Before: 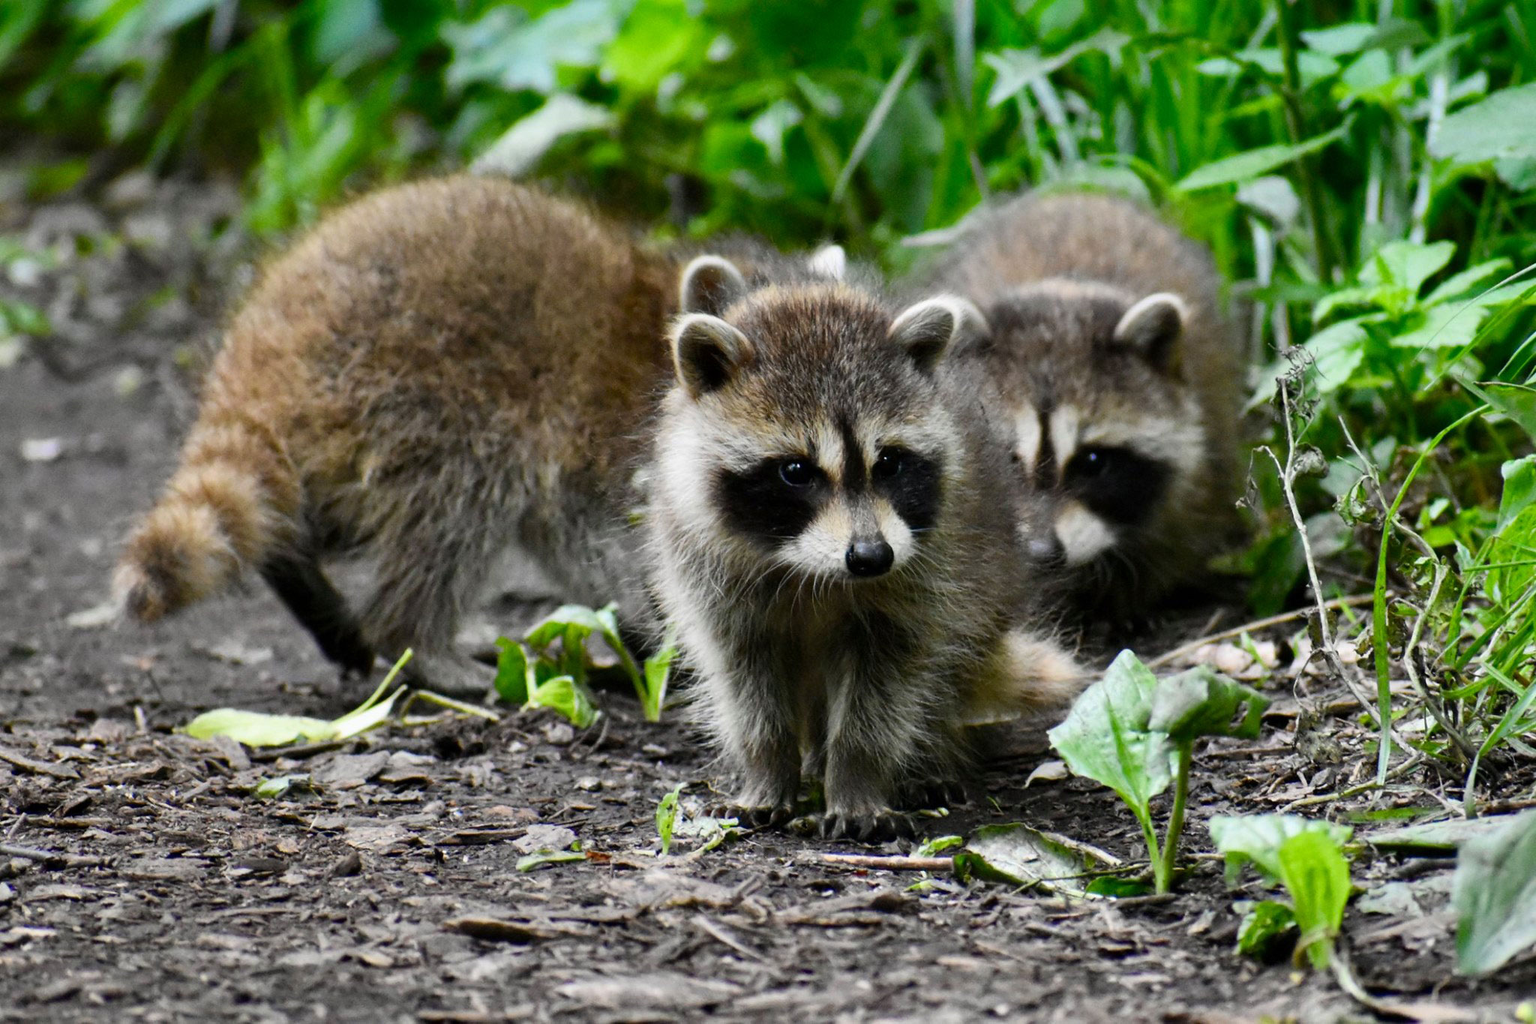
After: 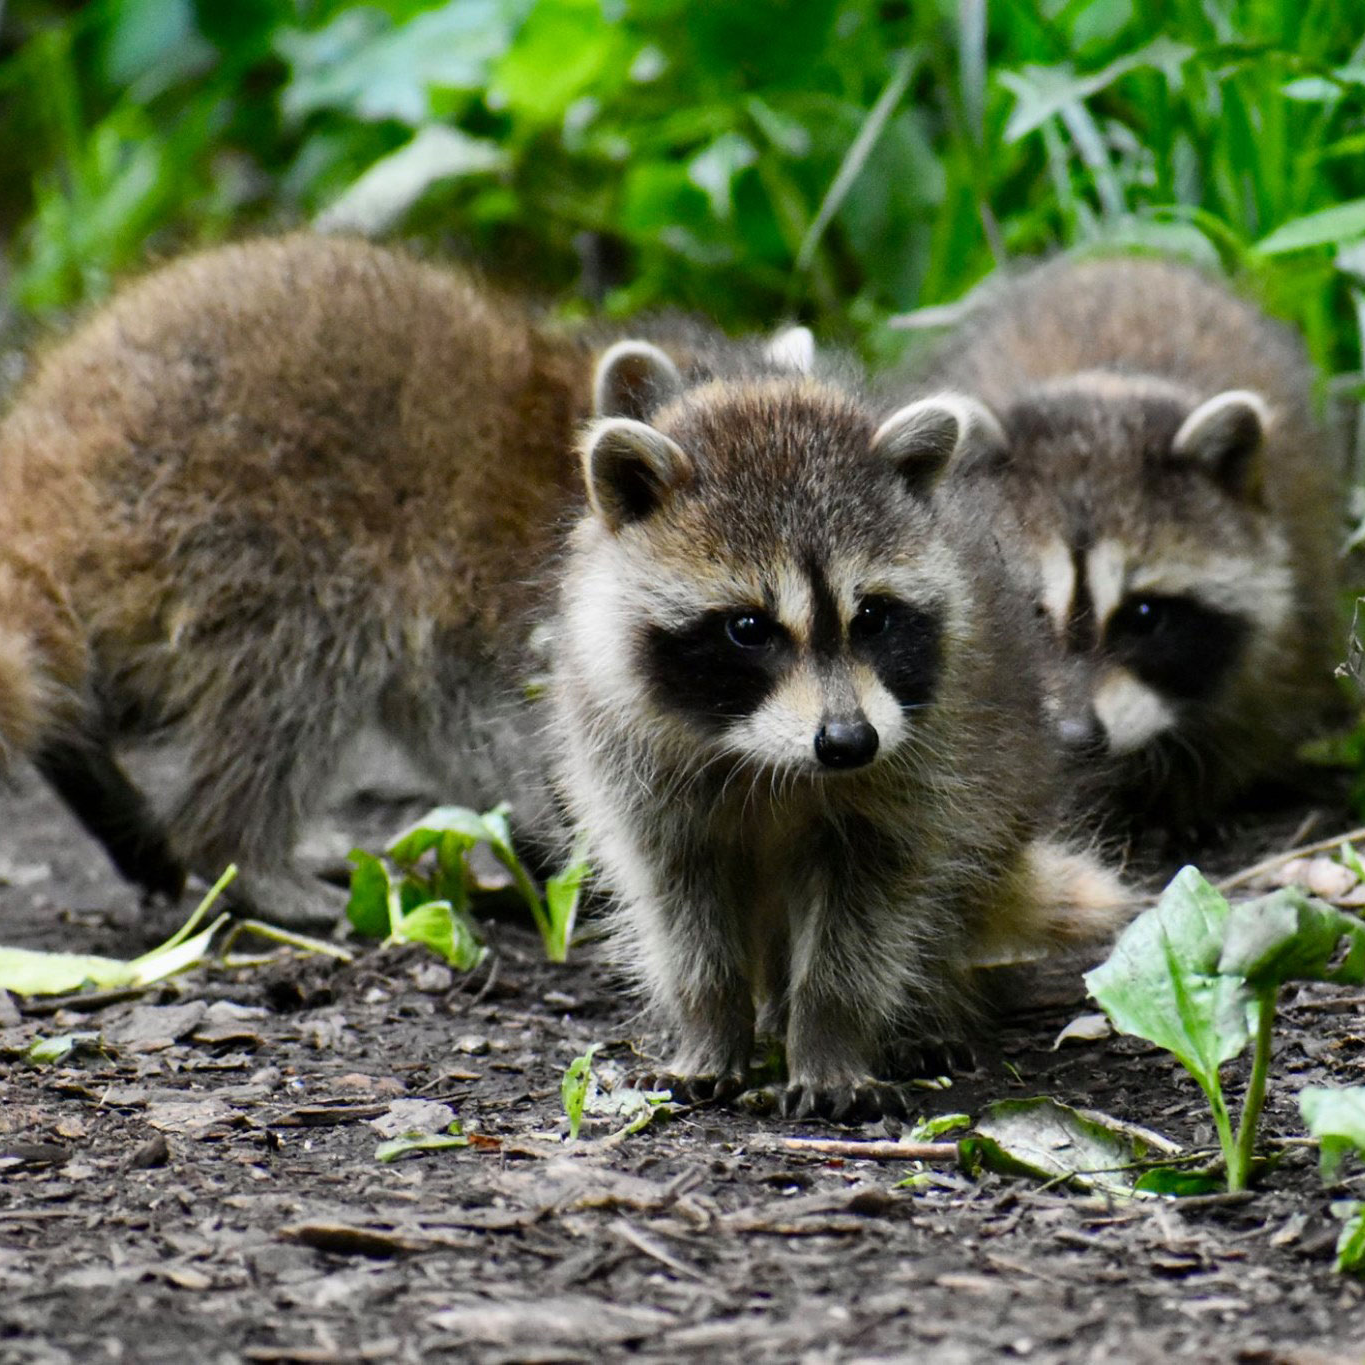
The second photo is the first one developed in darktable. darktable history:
crop and rotate: left 15.31%, right 18.01%
